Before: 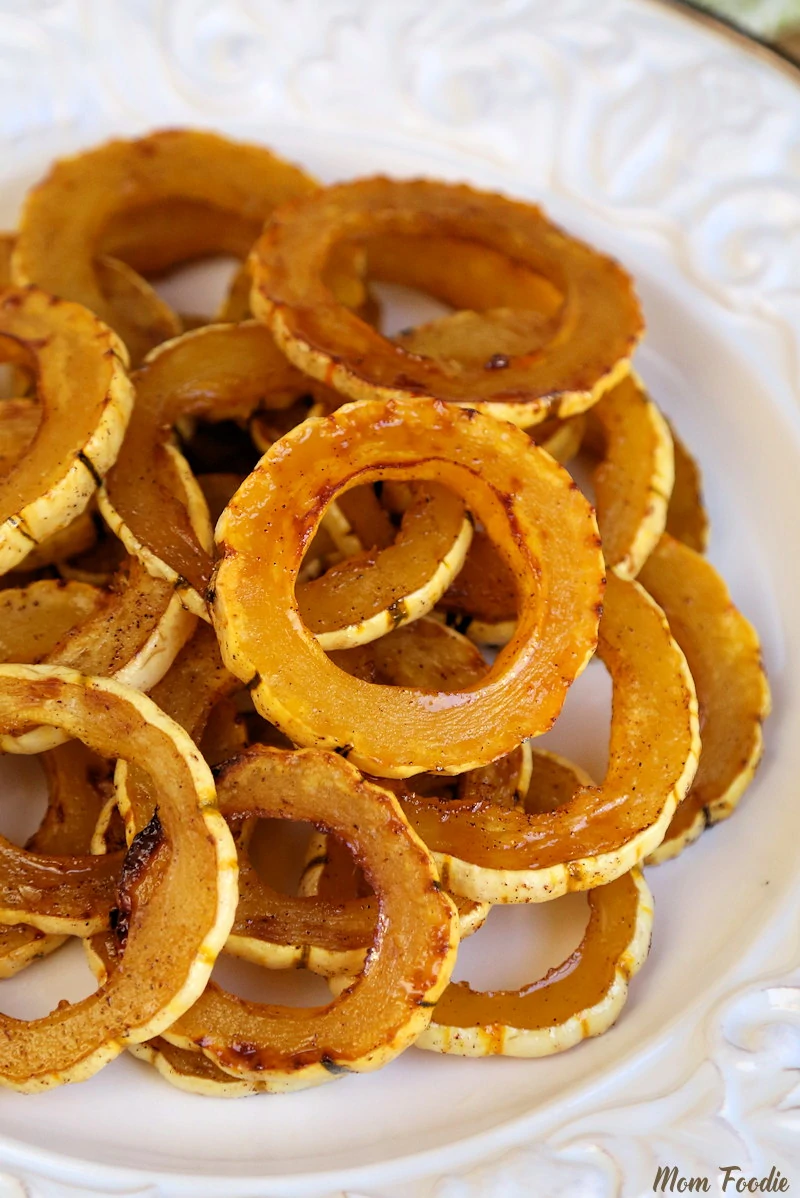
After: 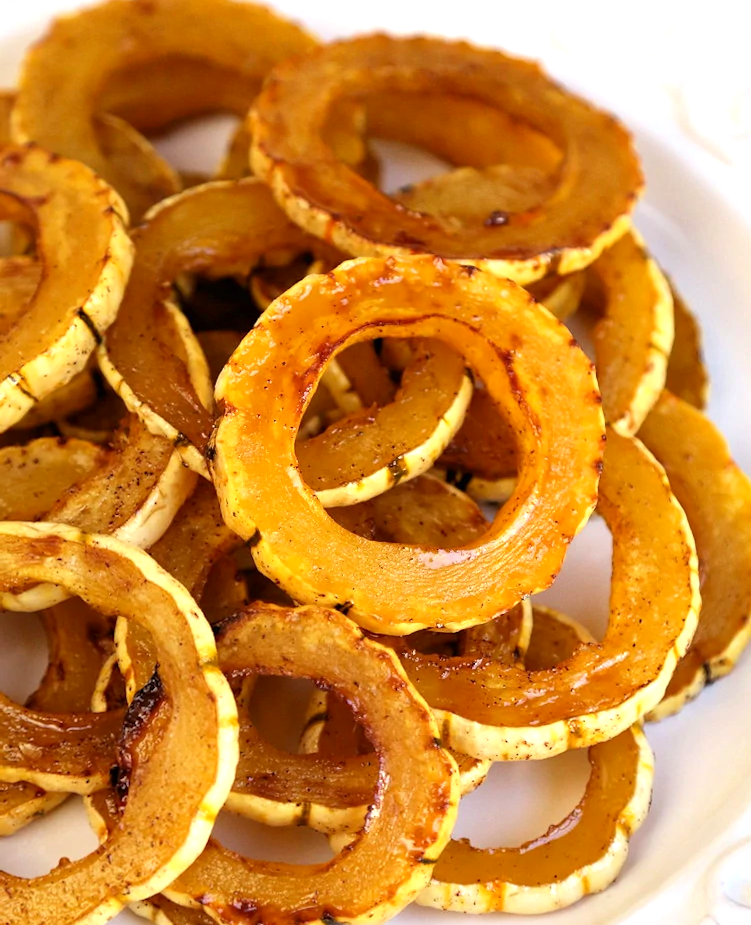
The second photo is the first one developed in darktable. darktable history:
crop and rotate: angle 0.088°, top 11.892%, right 5.827%, bottom 10.661%
contrast brightness saturation: contrast 0.031, brightness -0.036
exposure: black level correction 0, exposure 0.5 EV, compensate highlight preservation false
